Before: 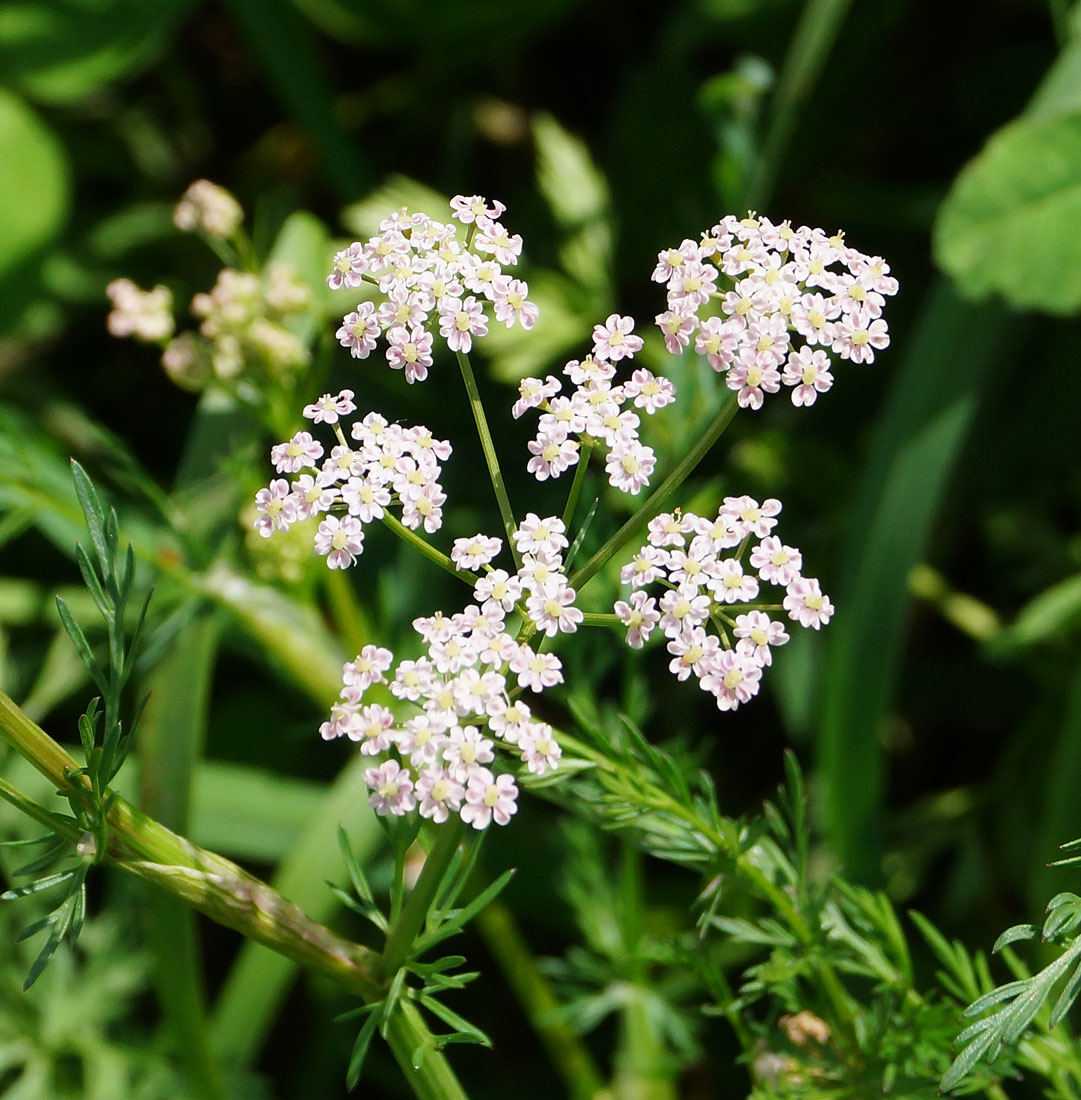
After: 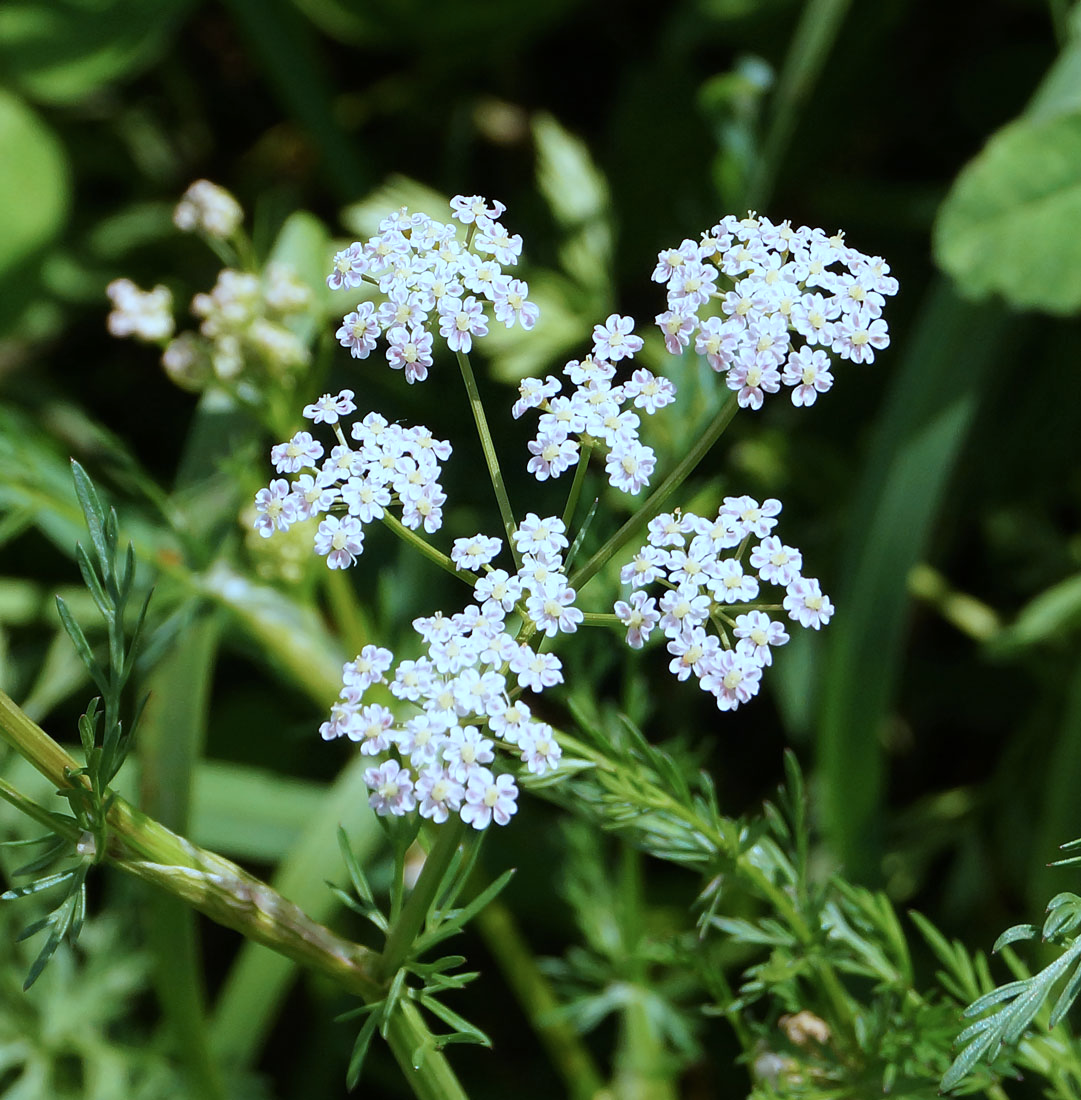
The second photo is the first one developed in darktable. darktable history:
color correction: highlights a* -9.35, highlights b* -23.15
color contrast: green-magenta contrast 0.8, blue-yellow contrast 1.1, unbound 0
